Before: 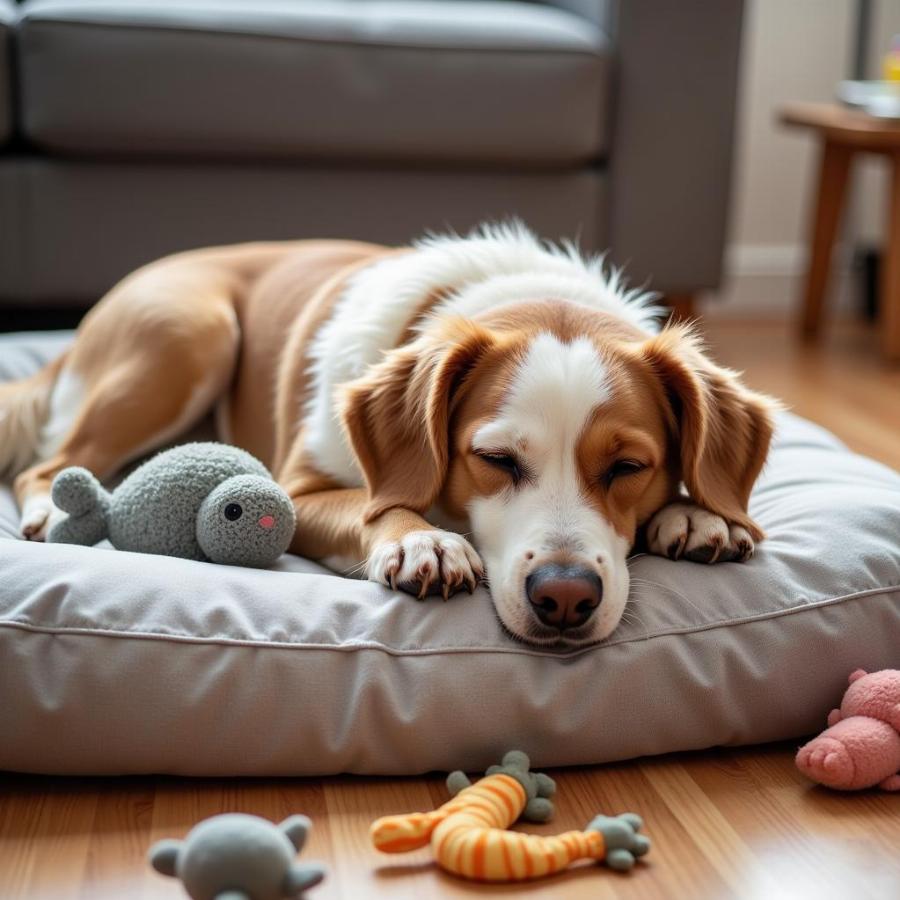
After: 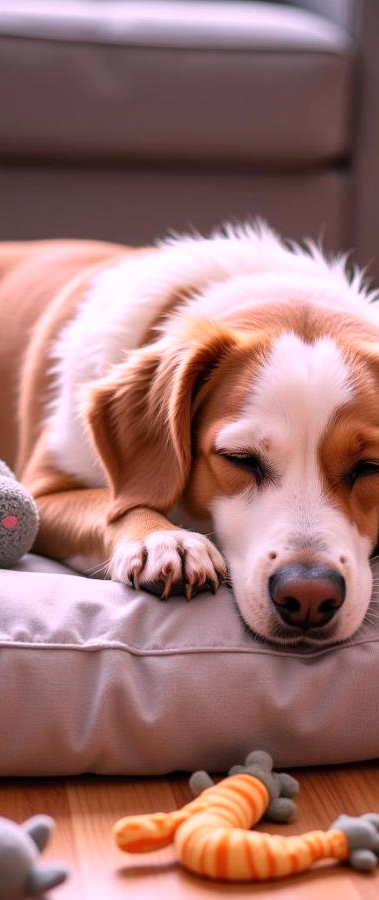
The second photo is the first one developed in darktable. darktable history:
white balance: red 1.188, blue 1.11
shadows and highlights: shadows 32, highlights -32, soften with gaussian
crop: left 28.583%, right 29.231%
